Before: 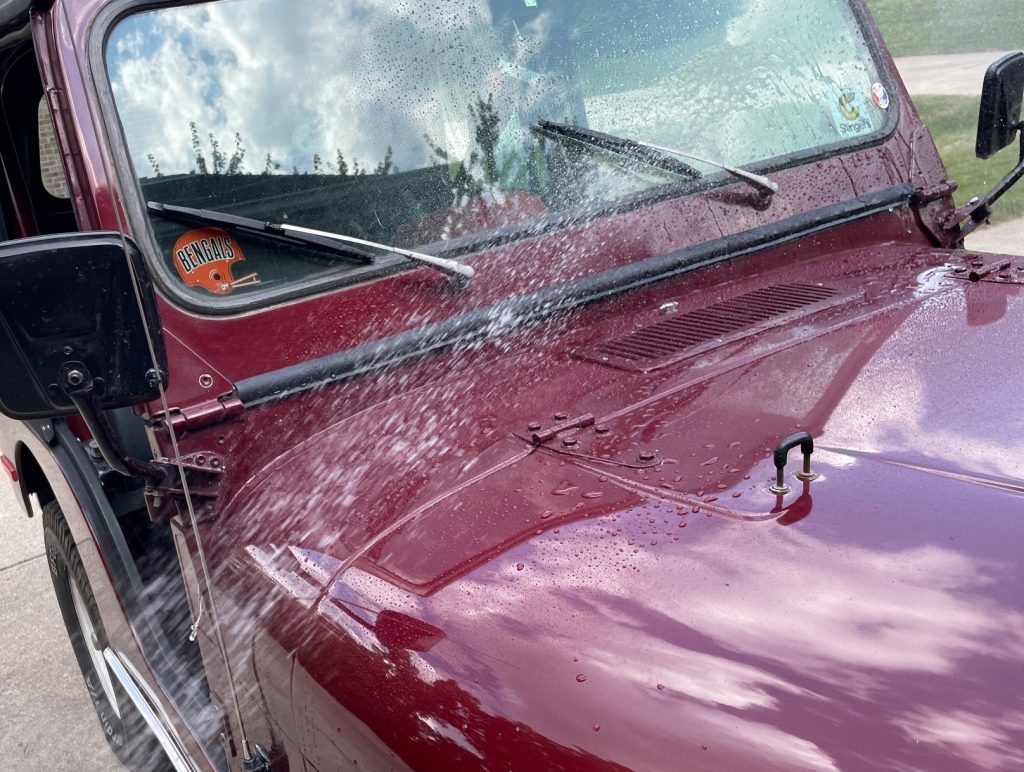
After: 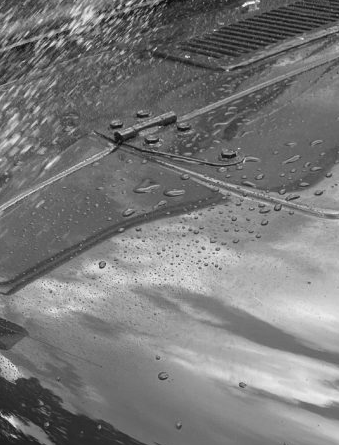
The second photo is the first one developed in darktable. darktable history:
crop: left 40.878%, top 39.176%, right 25.993%, bottom 3.081%
monochrome: on, module defaults
